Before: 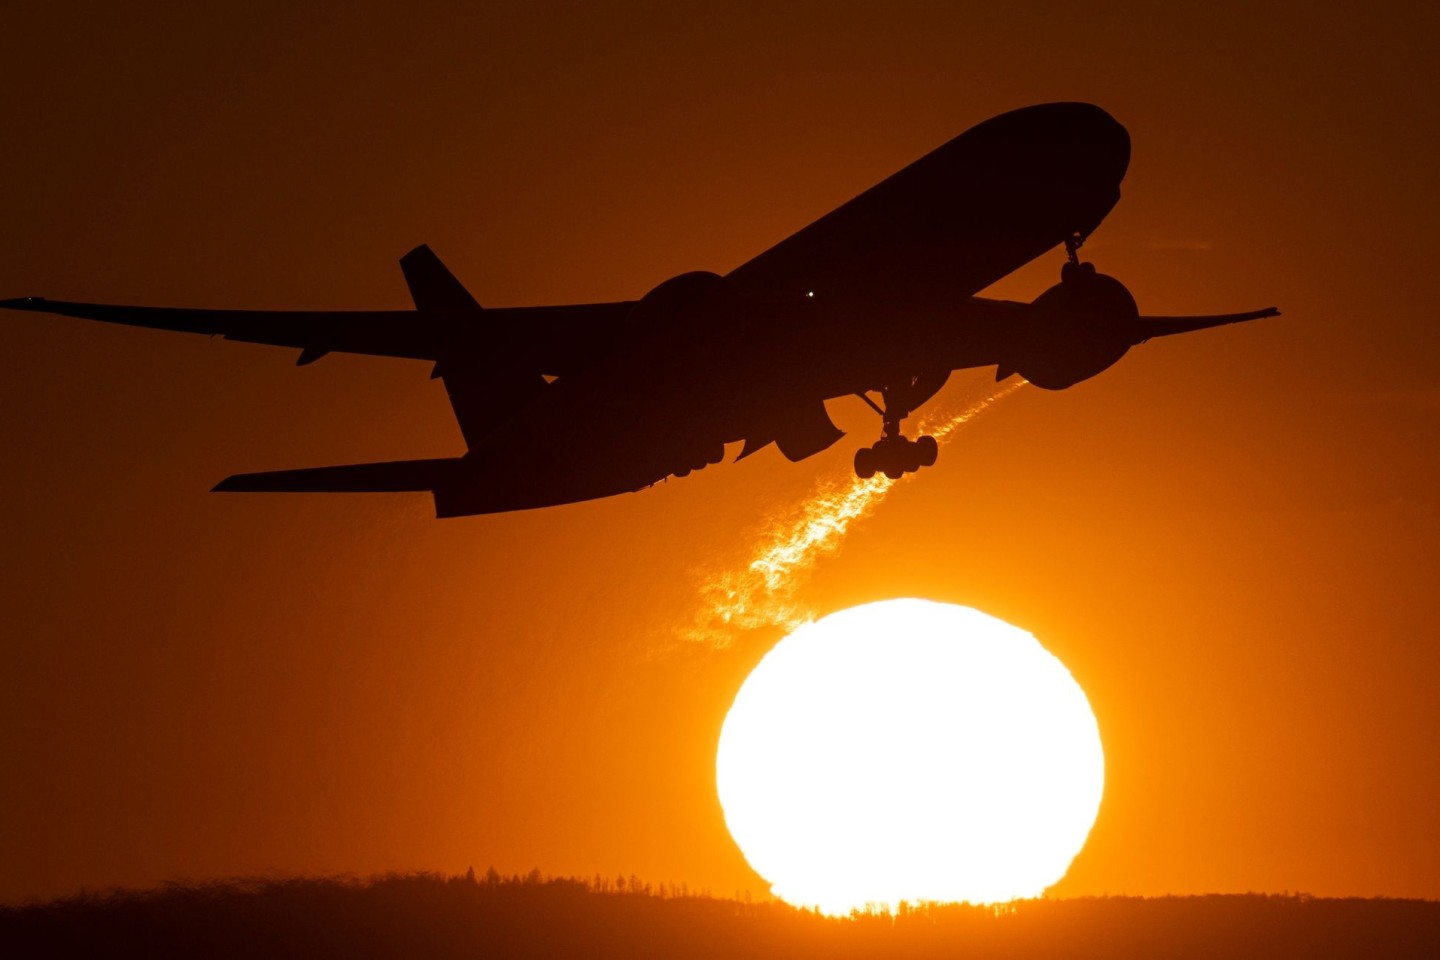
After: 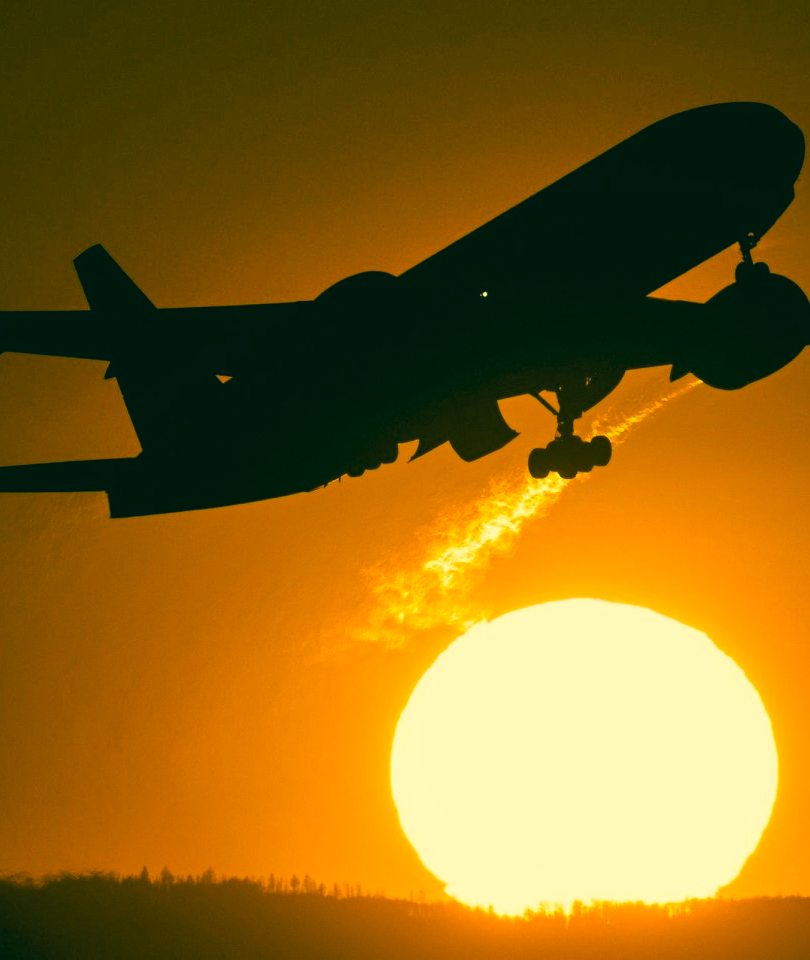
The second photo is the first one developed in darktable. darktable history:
shadows and highlights: white point adjustment 0.915, soften with gaussian
crop and rotate: left 22.695%, right 20.988%
color correction: highlights a* 2.22, highlights b* 34.21, shadows a* -36.04, shadows b* -5.96
tone curve: curves: ch0 [(0, 0.006) (0.037, 0.022) (0.123, 0.105) (0.19, 0.173) (0.277, 0.279) (0.474, 0.517) (0.597, 0.662) (0.687, 0.774) (0.855, 0.891) (1, 0.982)]; ch1 [(0, 0) (0.243, 0.245) (0.422, 0.415) (0.493, 0.495) (0.508, 0.503) (0.544, 0.552) (0.557, 0.582) (0.626, 0.672) (0.694, 0.732) (1, 1)]; ch2 [(0, 0) (0.249, 0.216) (0.356, 0.329) (0.424, 0.442) (0.476, 0.483) (0.498, 0.5) (0.517, 0.519) (0.532, 0.539) (0.562, 0.596) (0.614, 0.662) (0.706, 0.757) (0.808, 0.809) (0.991, 0.968)], color space Lab, linked channels, preserve colors none
